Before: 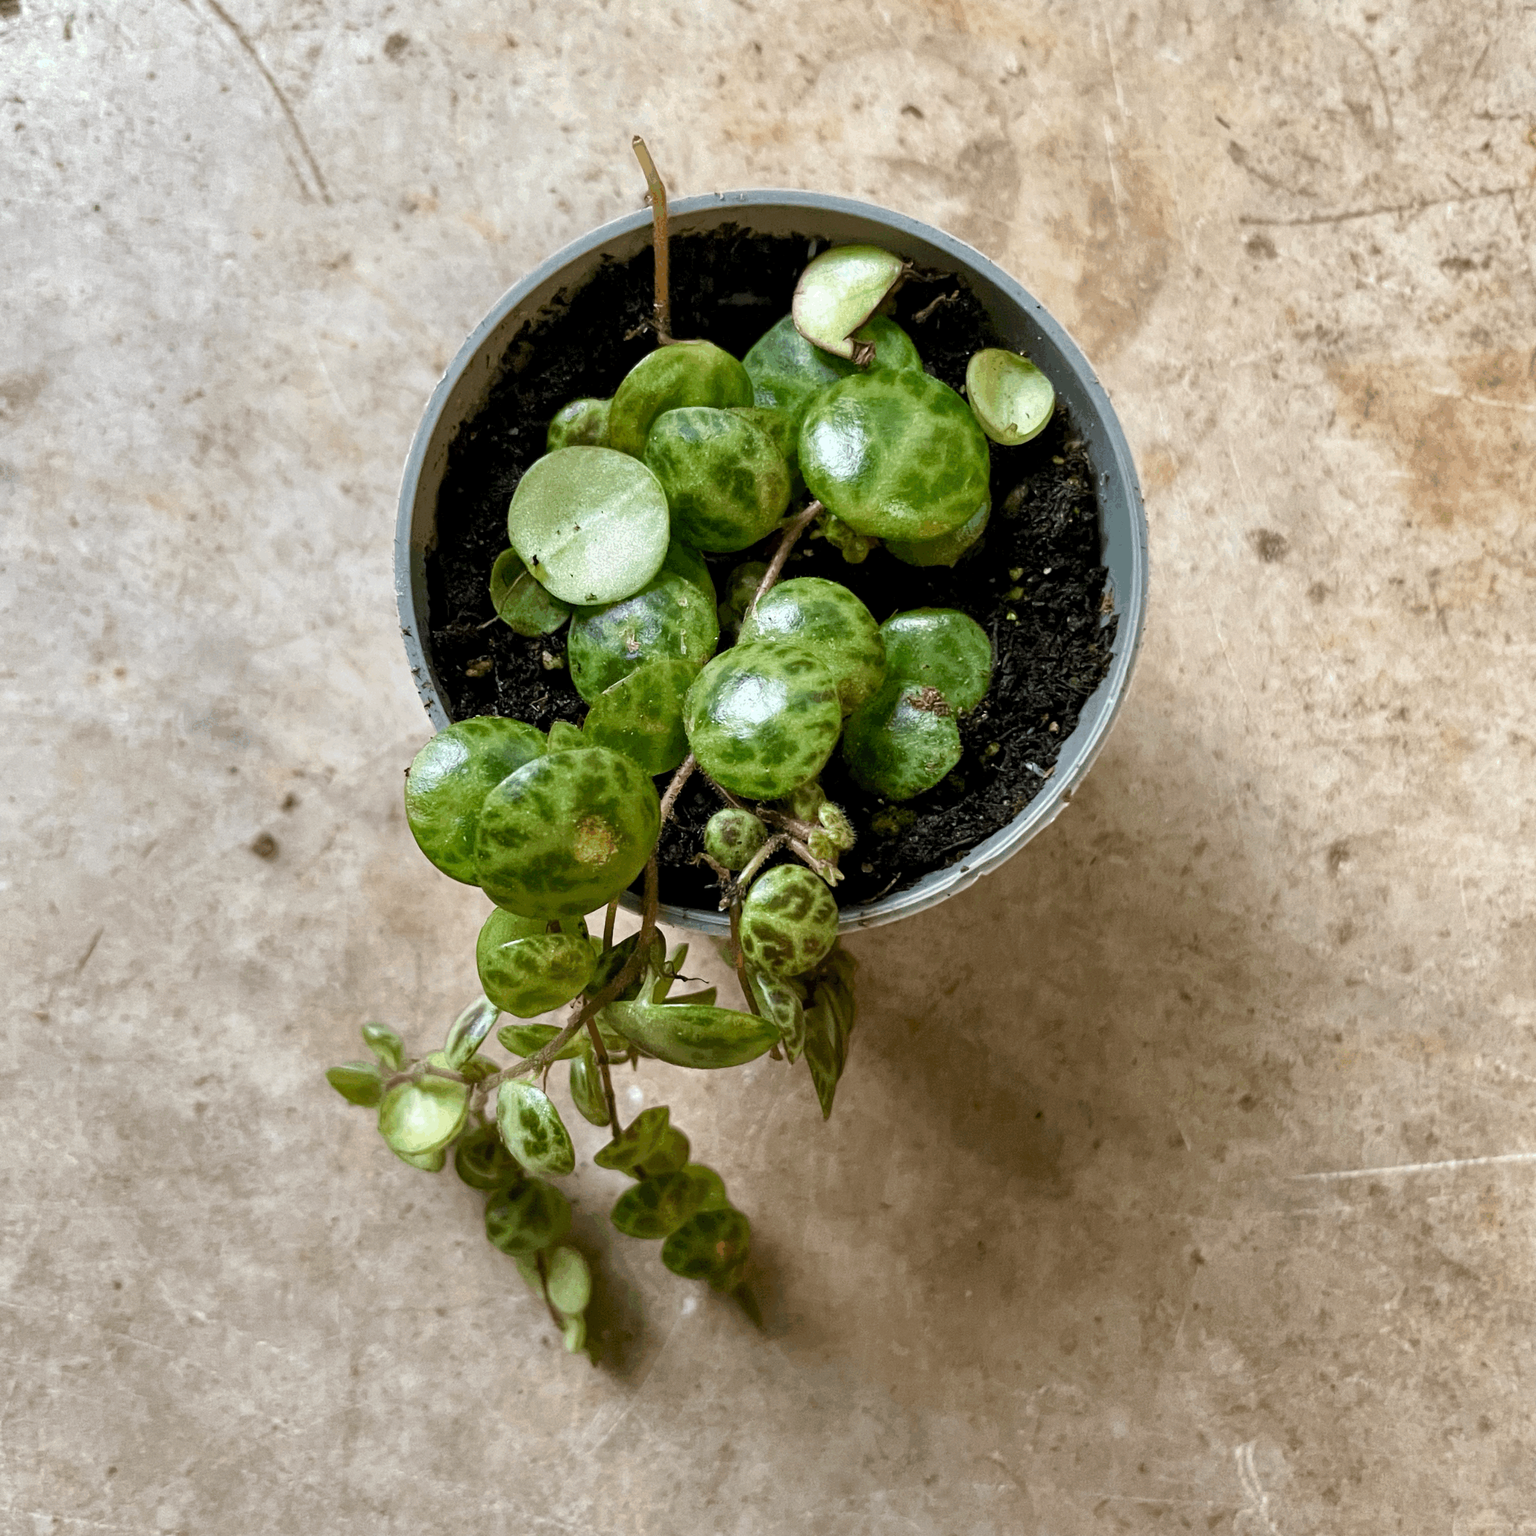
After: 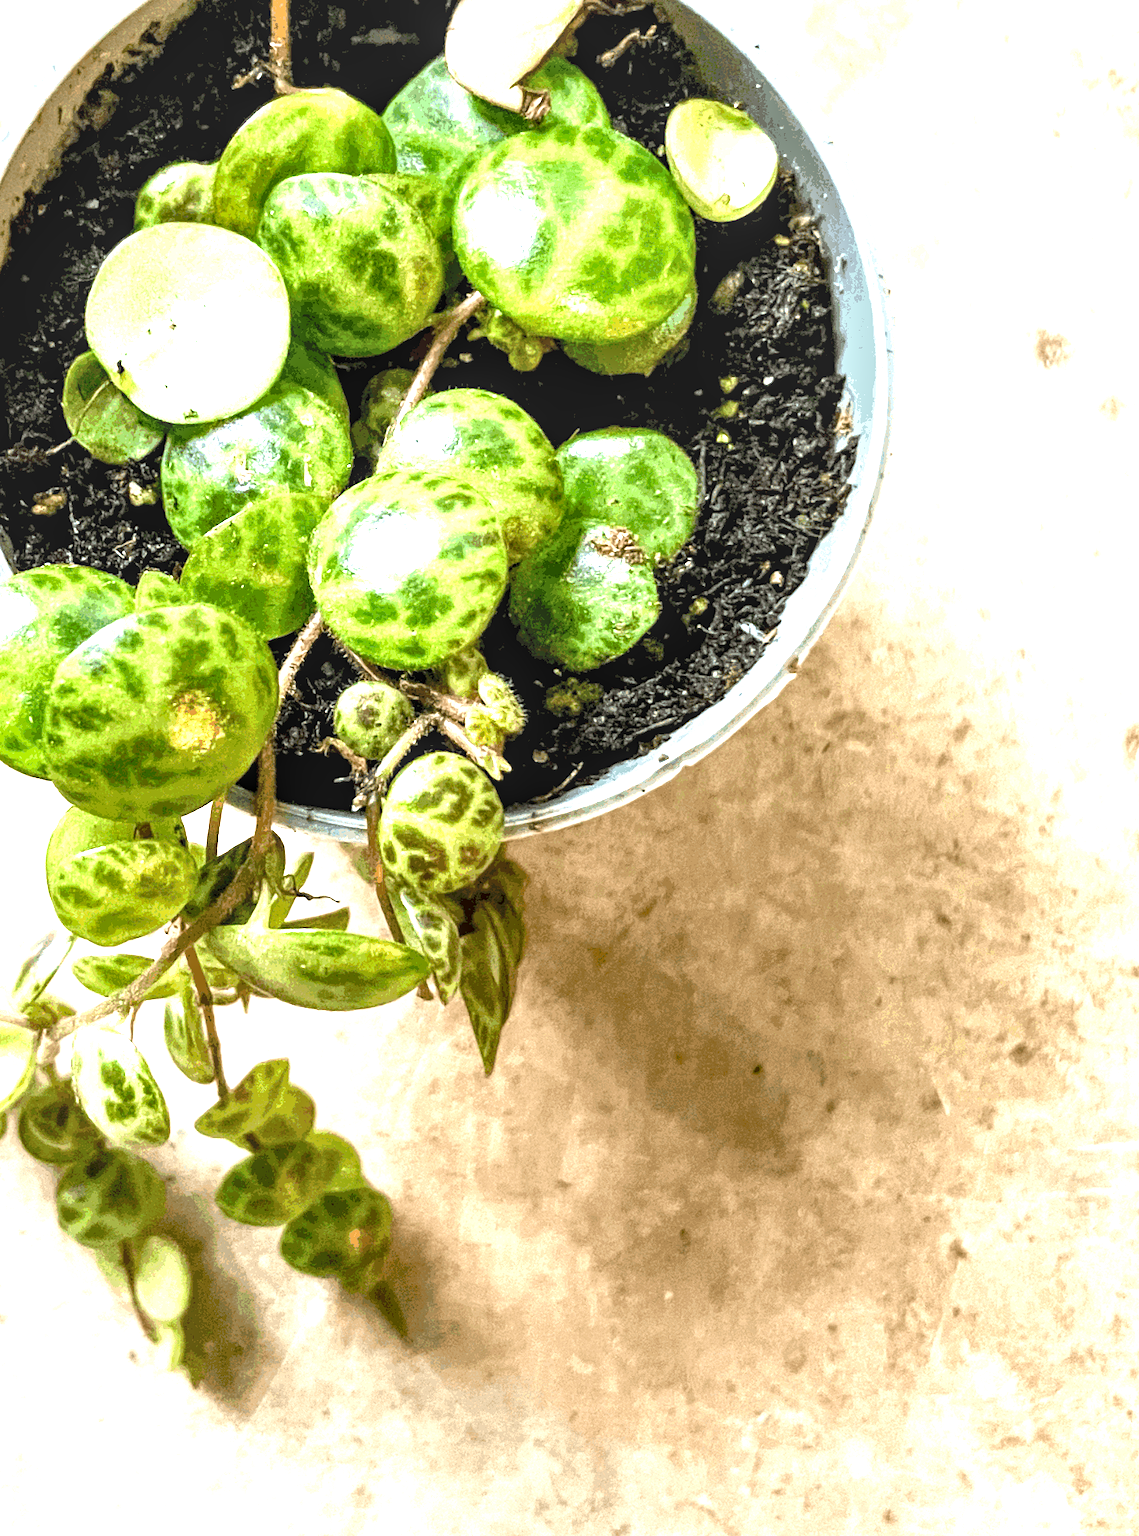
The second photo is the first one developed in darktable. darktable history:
local contrast: on, module defaults
exposure: exposure 1.997 EV, compensate exposure bias true, compensate highlight preservation false
crop and rotate: left 28.7%, top 17.604%, right 12.677%, bottom 3.364%
